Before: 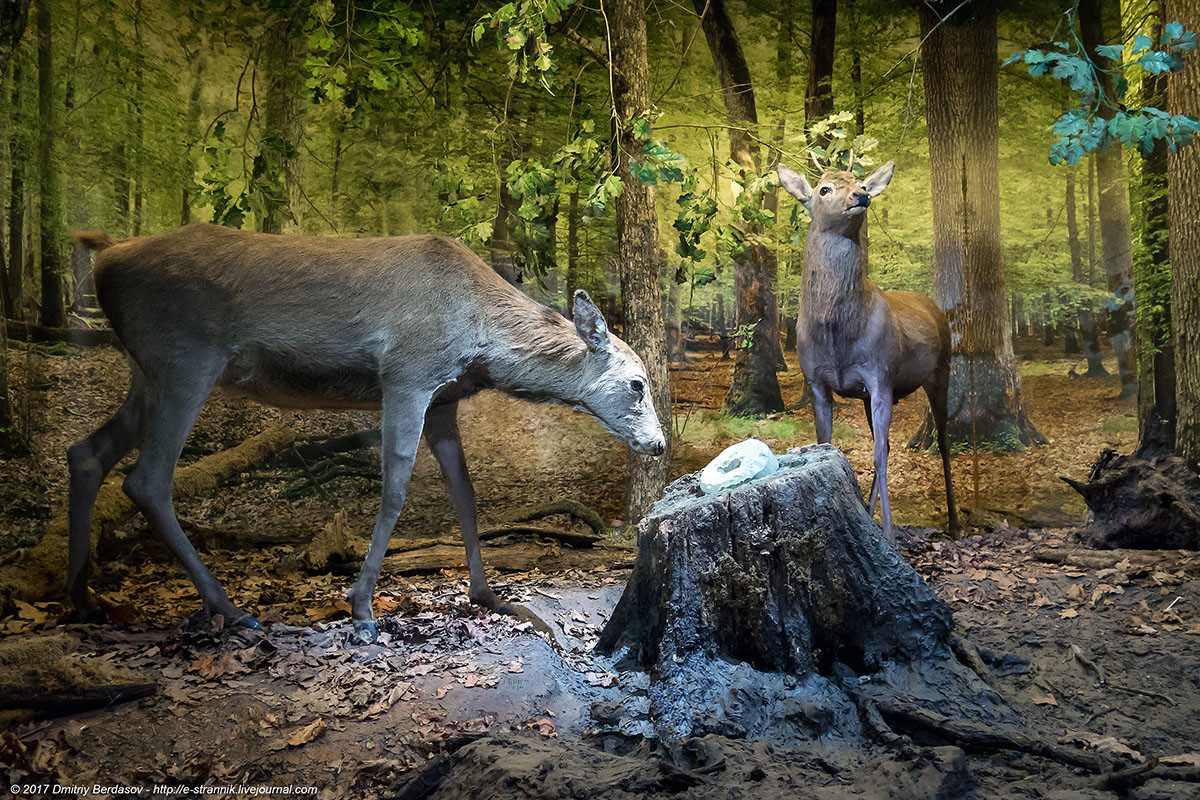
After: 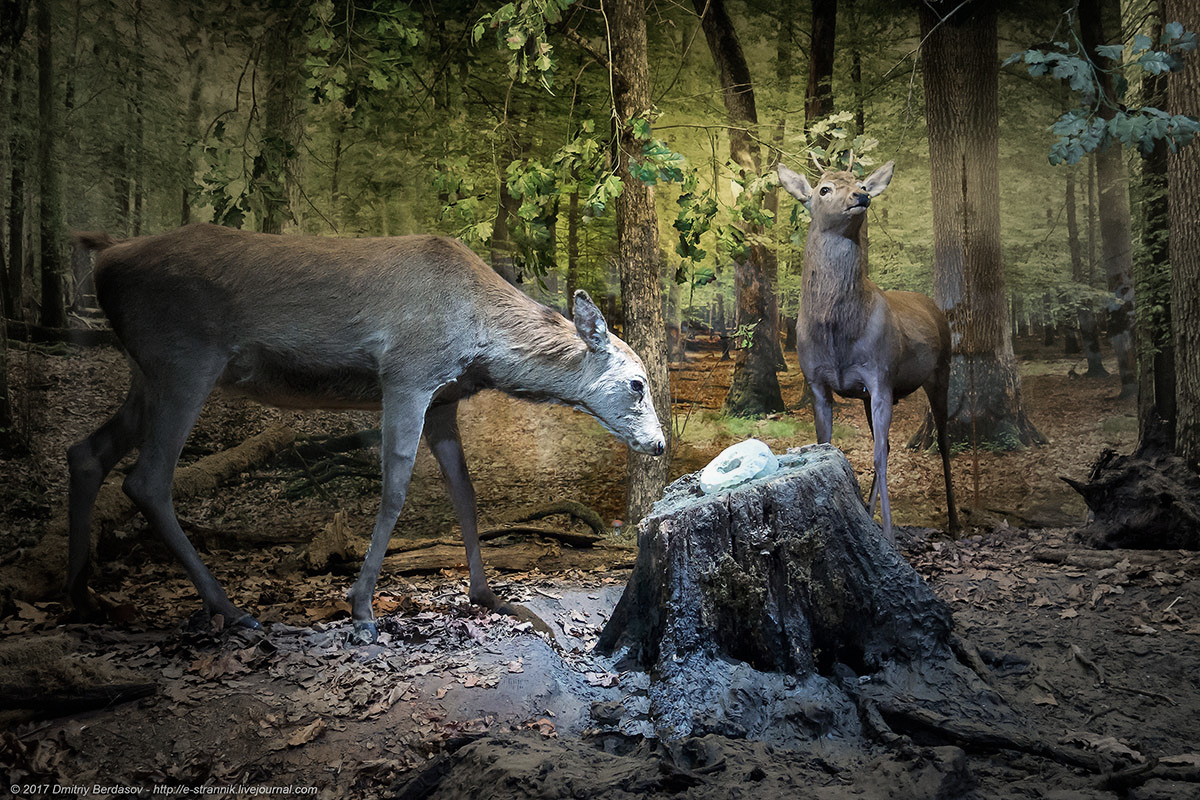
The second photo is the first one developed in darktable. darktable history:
vignetting: fall-off start 16.5%, fall-off radius 101.3%, width/height ratio 0.714
